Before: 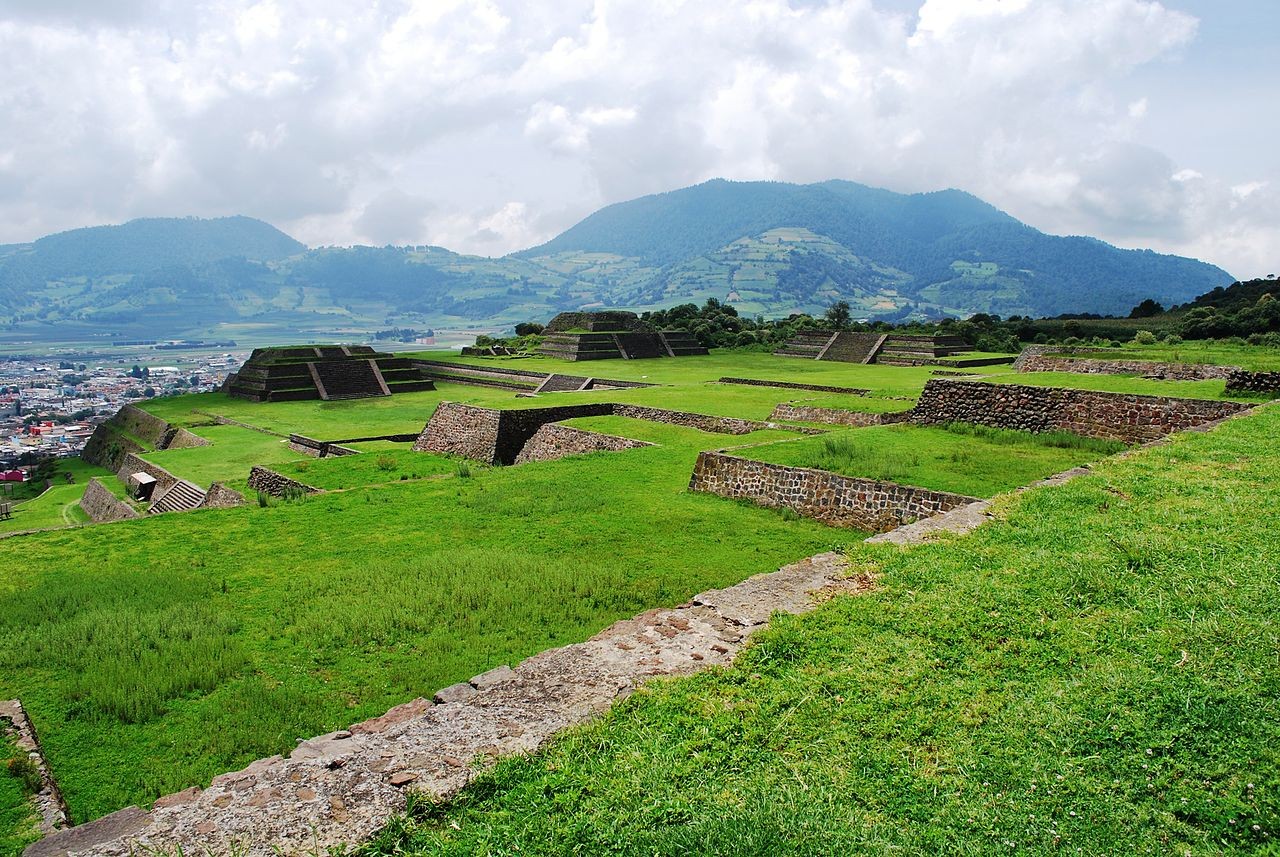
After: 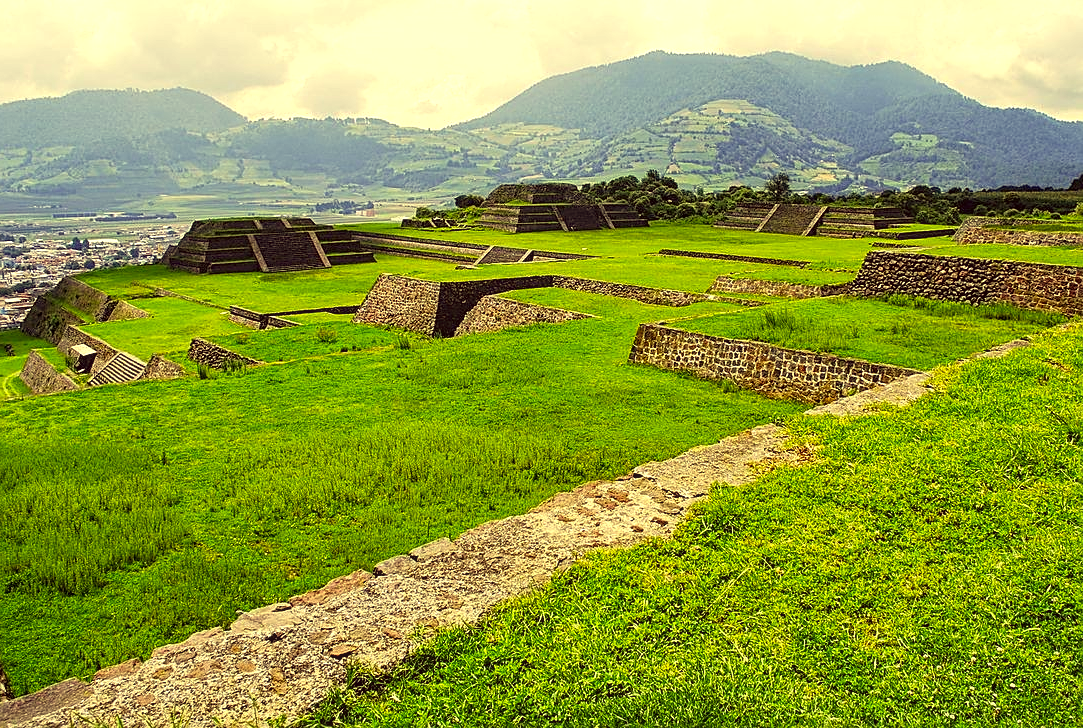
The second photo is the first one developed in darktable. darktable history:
crop and rotate: left 4.688%, top 14.961%, right 10.64%
sharpen: on, module defaults
color balance rgb: global offset › hue 169.69°, perceptual saturation grading › global saturation 0.272%, perceptual brilliance grading › global brilliance 12.736%
local contrast: on, module defaults
color correction: highlights a* -0.549, highlights b* 39.66, shadows a* 9.8, shadows b* -0.284
